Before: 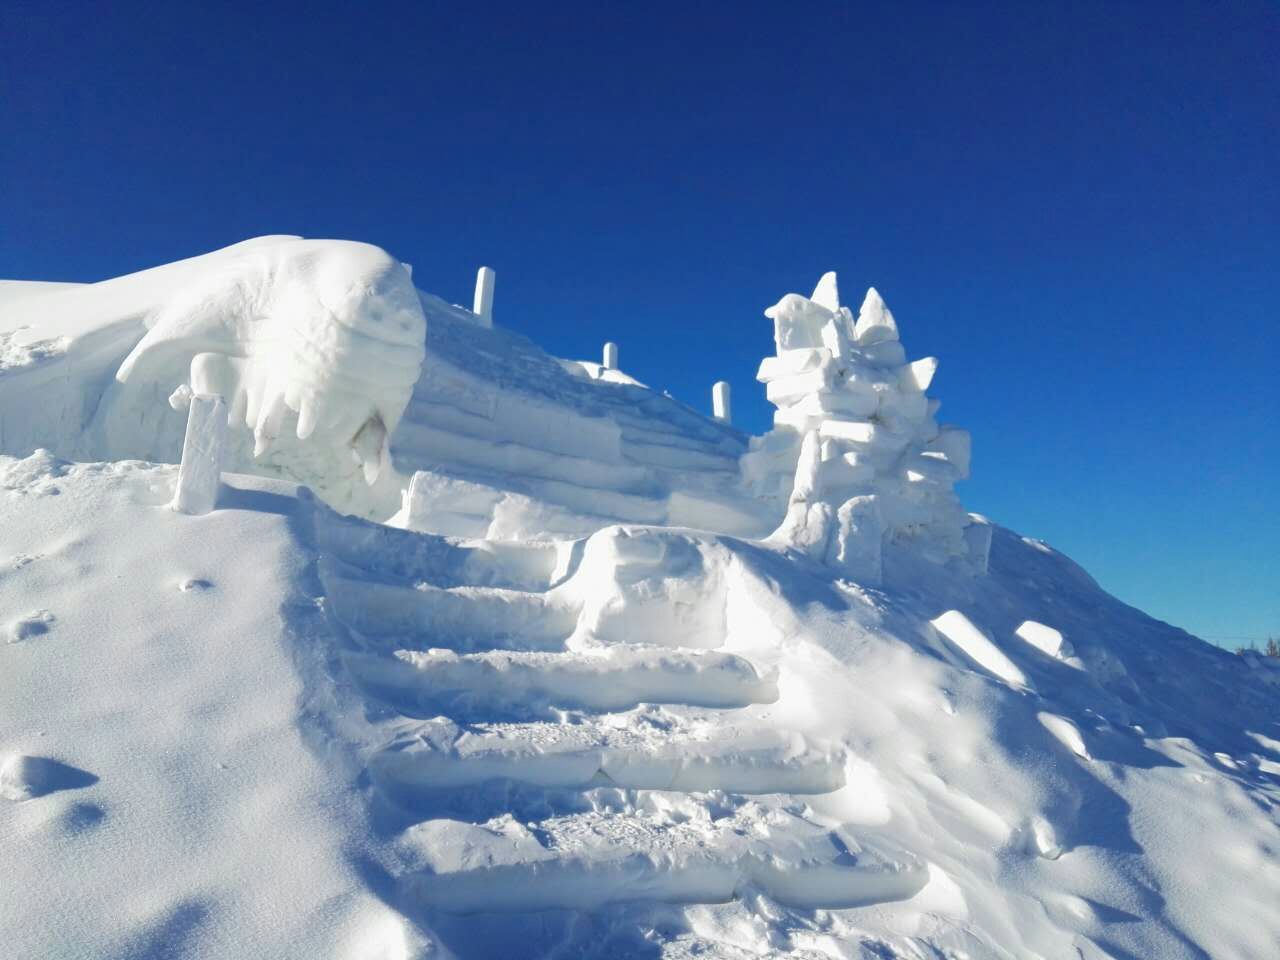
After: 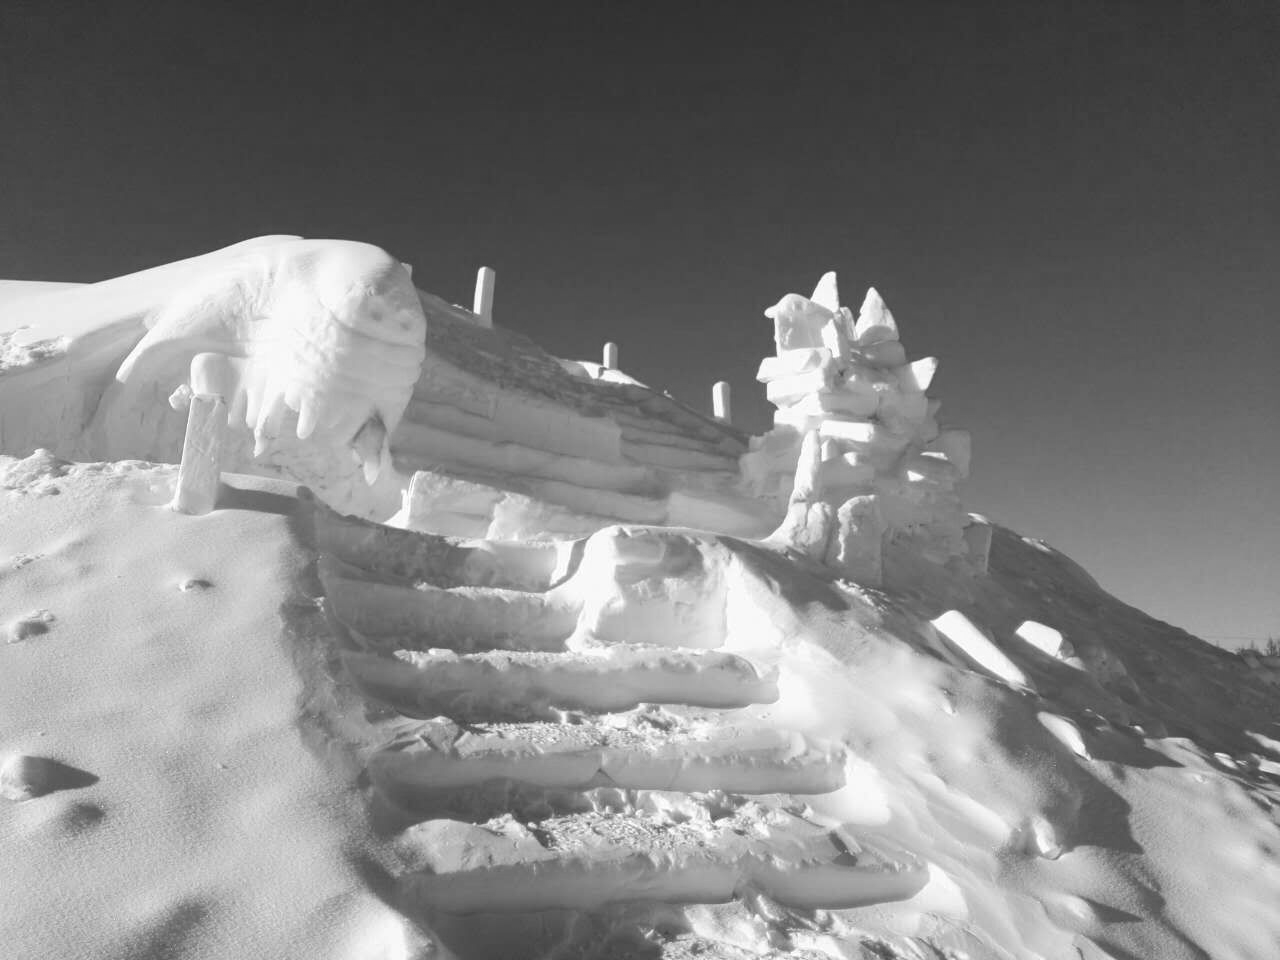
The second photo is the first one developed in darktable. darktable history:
color correction: highlights a* -2.73, highlights b* -2.09, shadows a* 2.41, shadows b* 2.73
monochrome: on, module defaults
